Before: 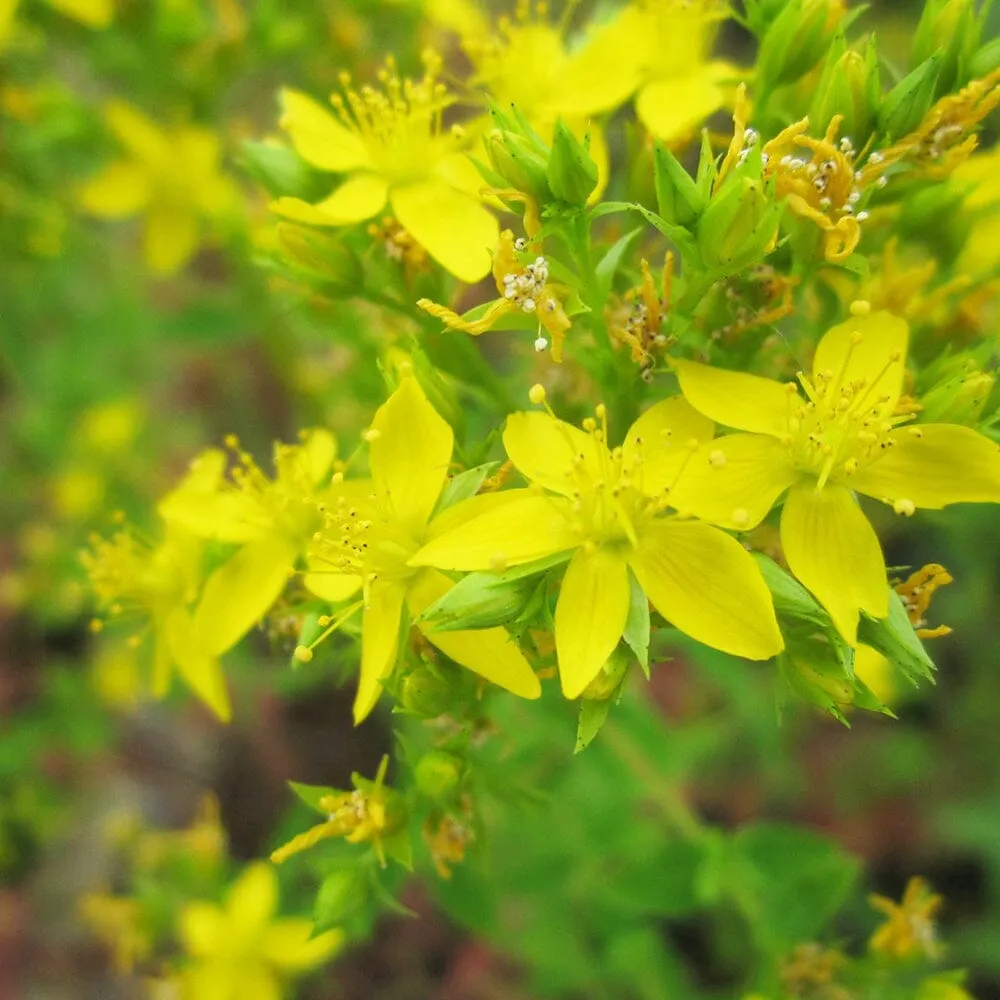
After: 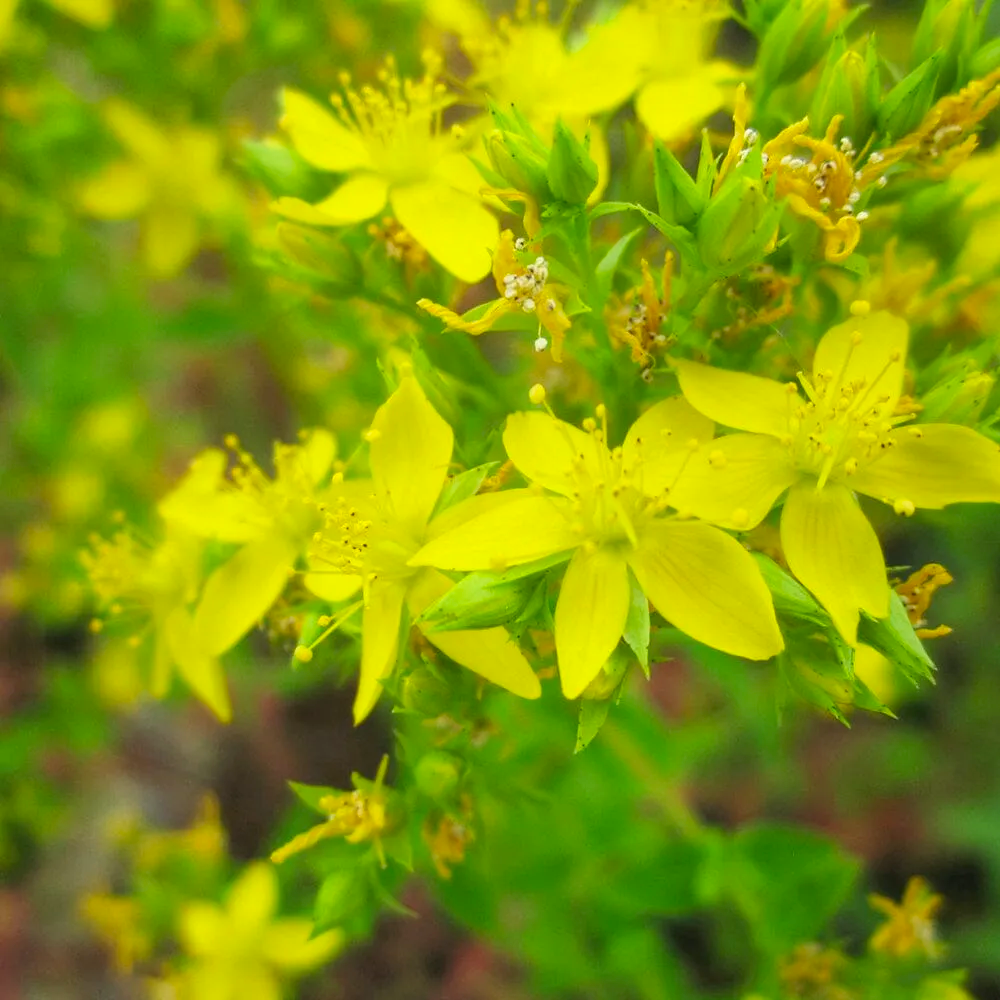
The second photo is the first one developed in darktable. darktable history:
contrast brightness saturation: contrast 0.041, saturation 0.164
